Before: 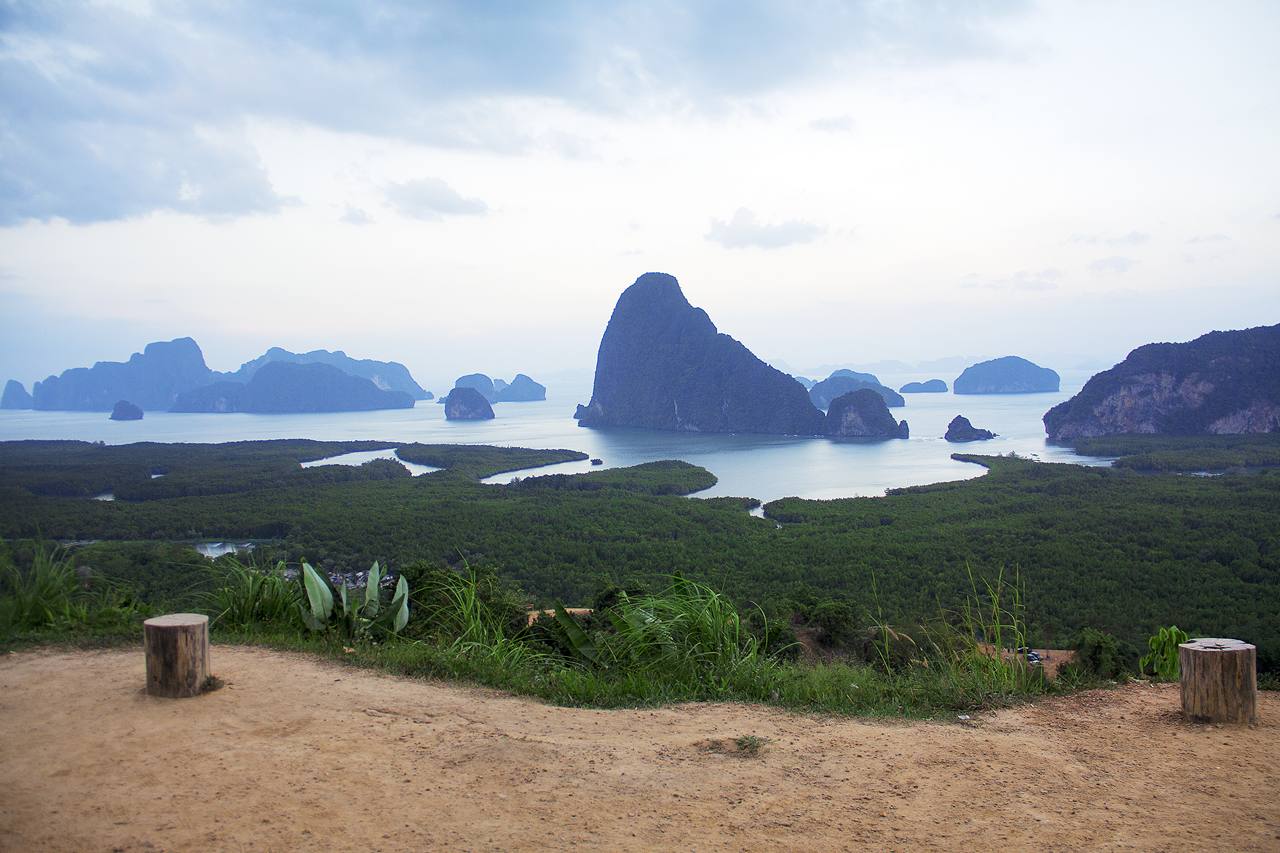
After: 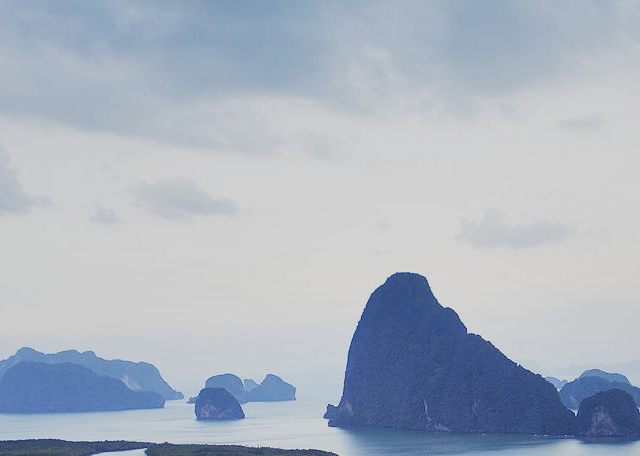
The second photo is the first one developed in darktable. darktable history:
filmic rgb: black relative exposure -7.65 EV, hardness 4.02, contrast 1.1, highlights saturation mix -30%
white balance: red 1, blue 1
crop: left 19.556%, right 30.401%, bottom 46.458%
shadows and highlights: shadows 22.7, highlights -48.71, soften with gaussian
